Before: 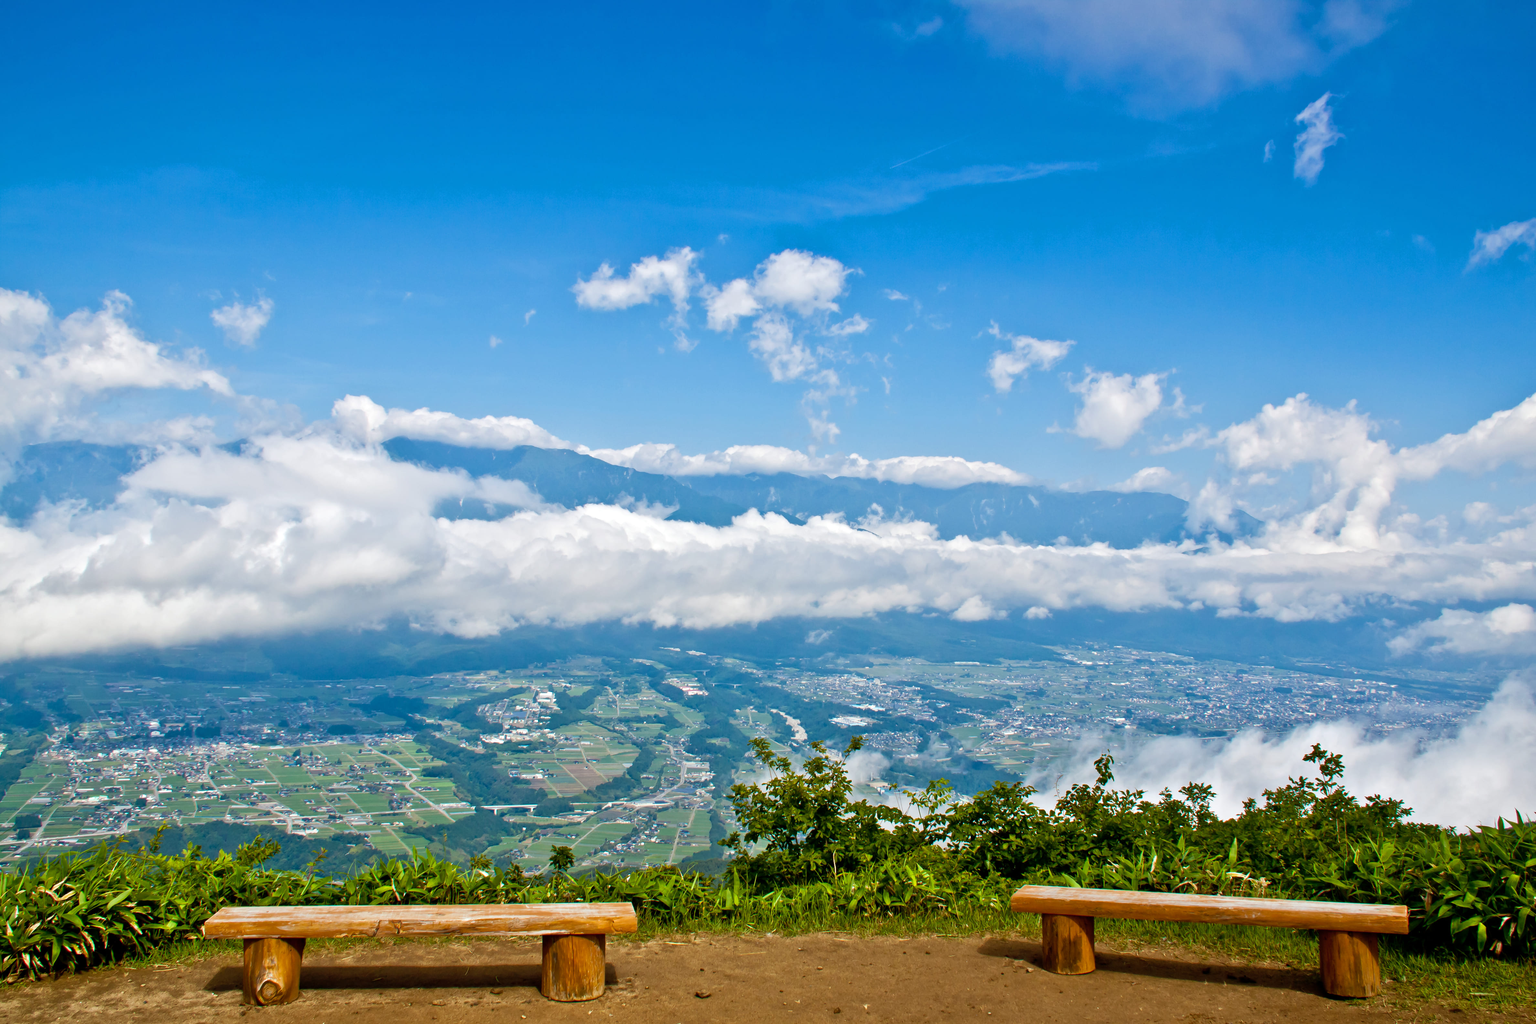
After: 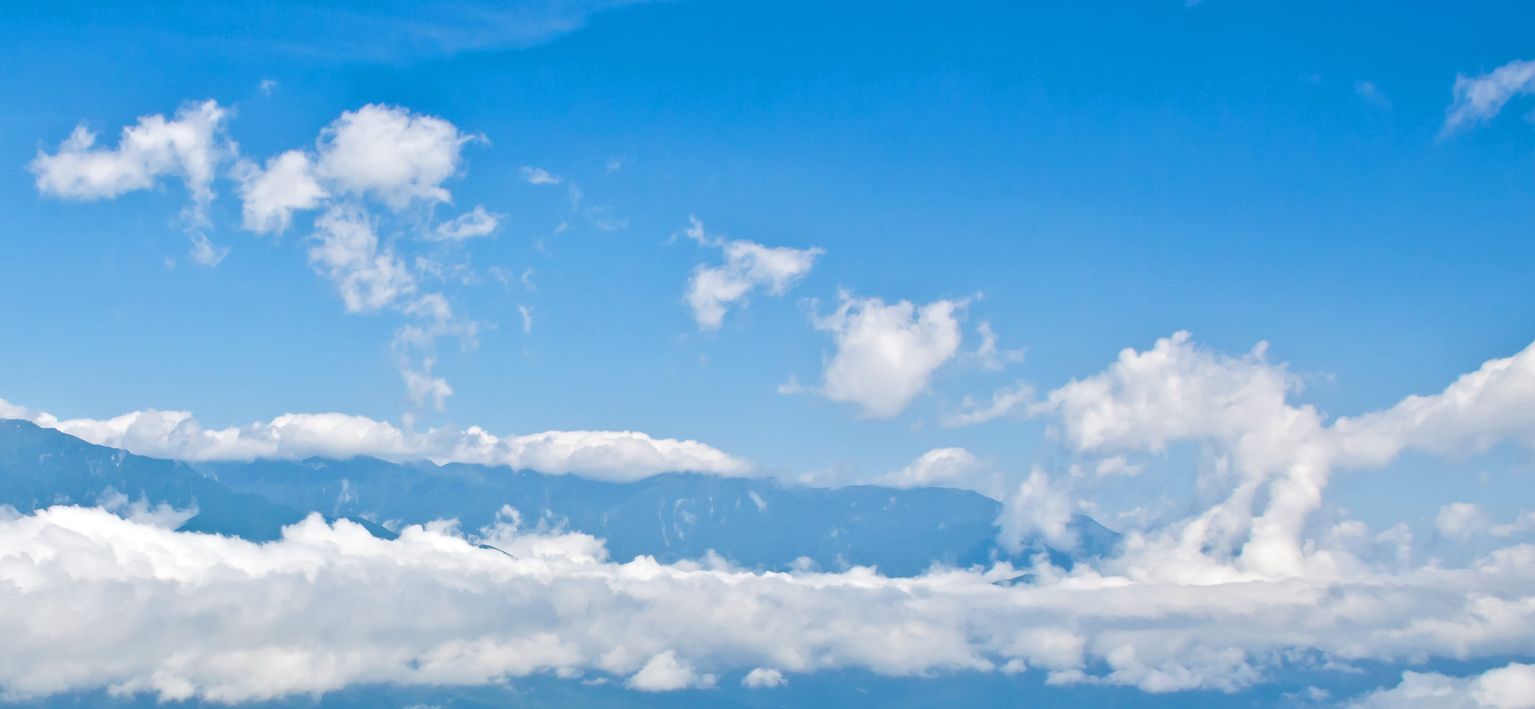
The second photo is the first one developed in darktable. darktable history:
crop: left 36.054%, top 17.955%, right 0.602%, bottom 38.144%
